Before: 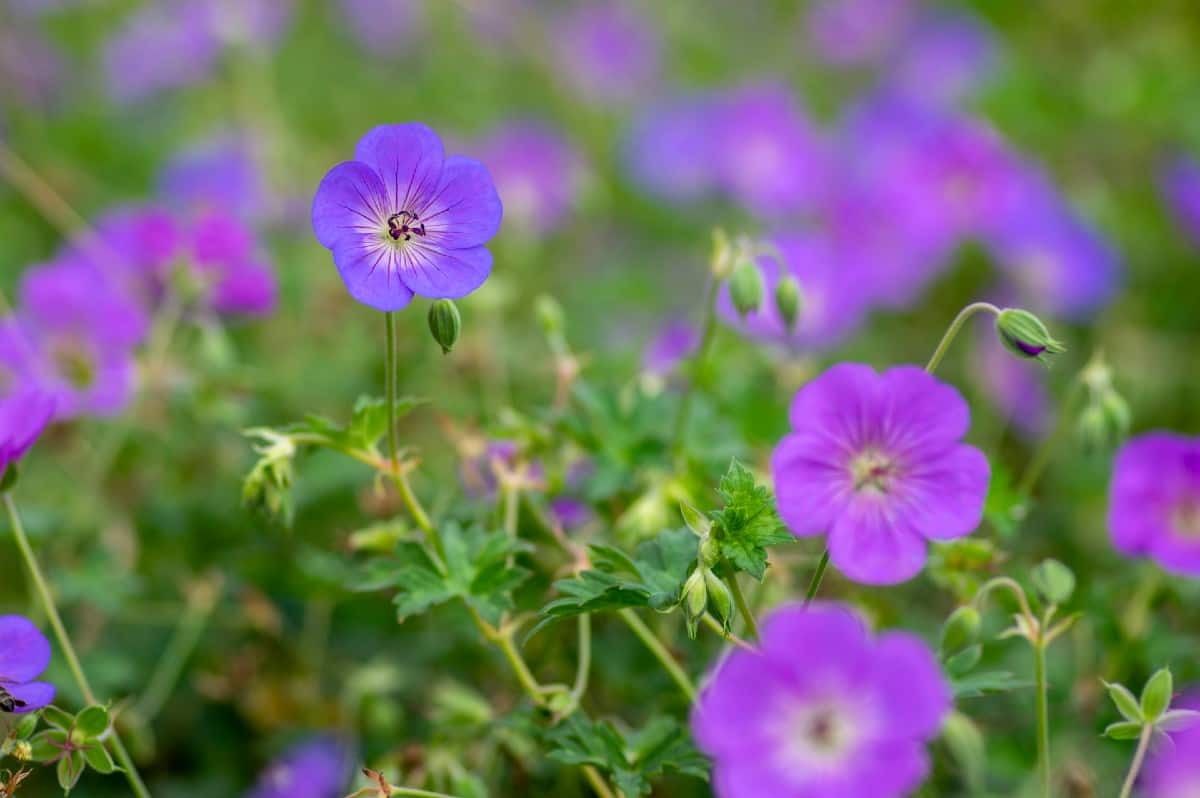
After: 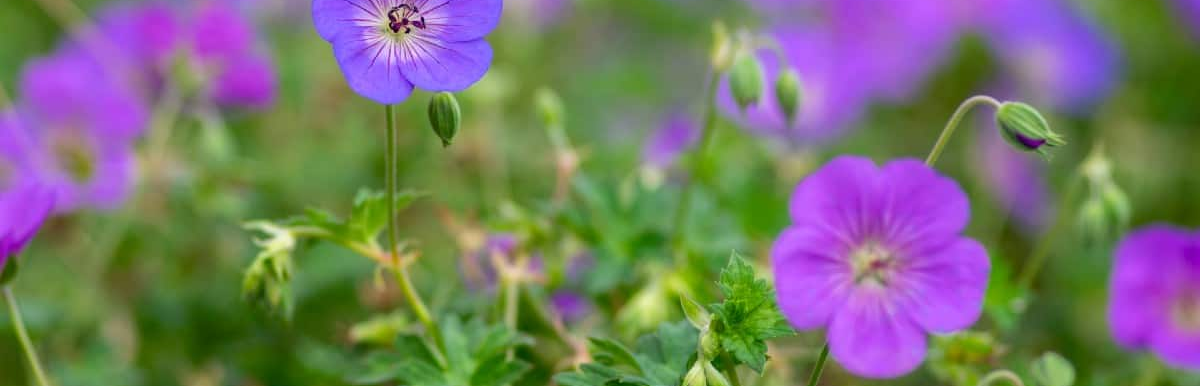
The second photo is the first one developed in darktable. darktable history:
crop and rotate: top 26.056%, bottom 25.543%
color balance: on, module defaults
